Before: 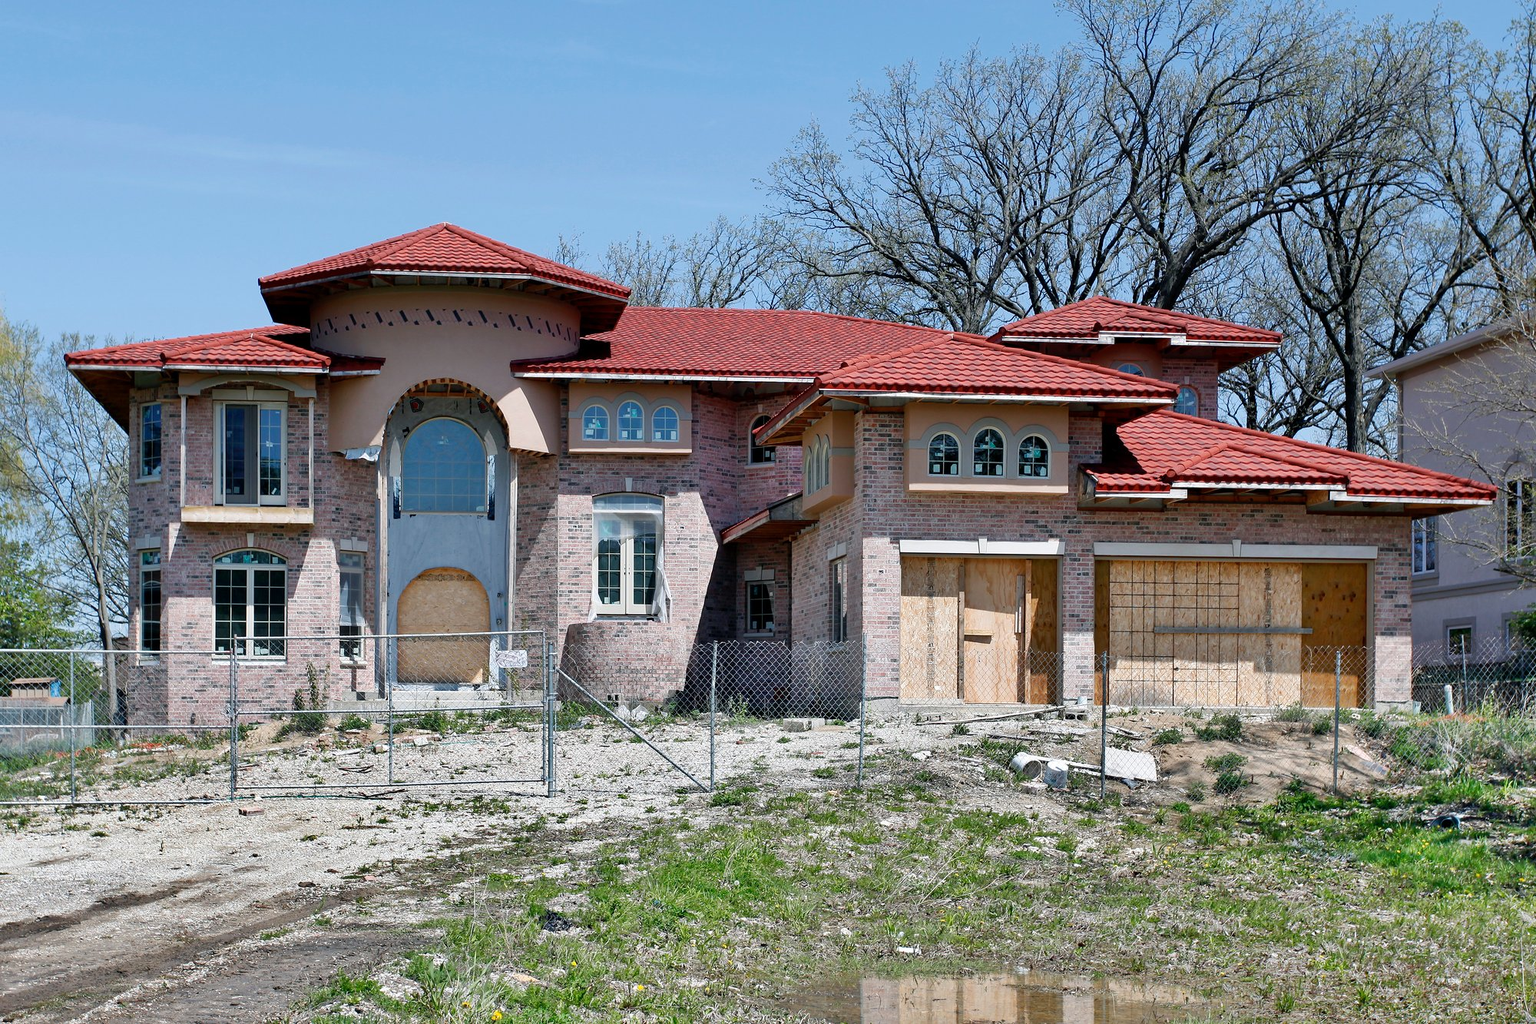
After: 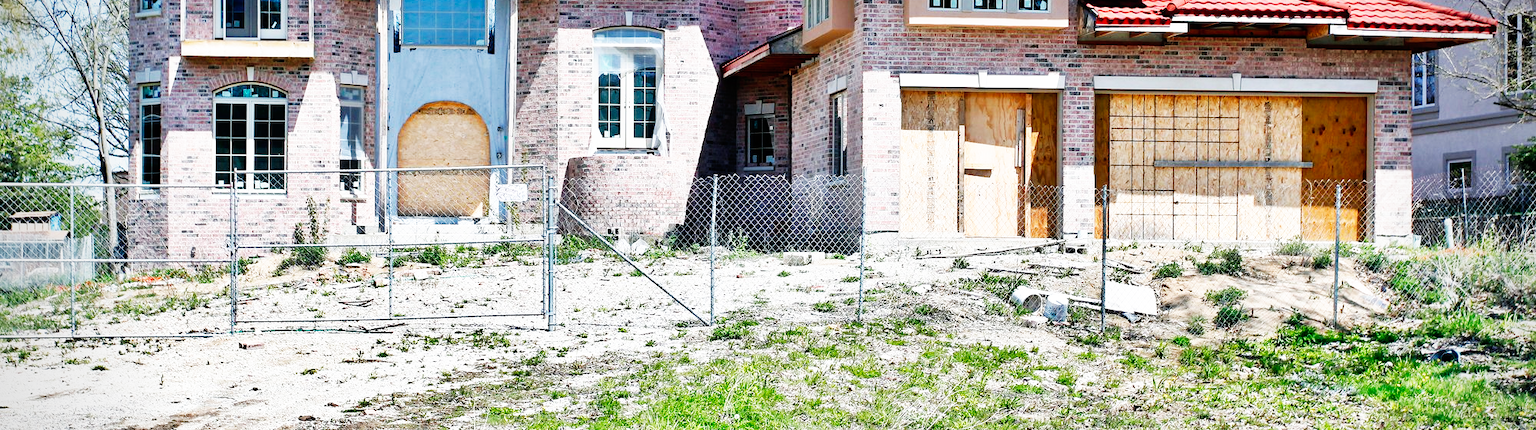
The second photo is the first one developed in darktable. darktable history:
vignetting: on, module defaults
crop: top 45.551%, bottom 12.262%
base curve: curves: ch0 [(0, 0) (0.007, 0.004) (0.027, 0.03) (0.046, 0.07) (0.207, 0.54) (0.442, 0.872) (0.673, 0.972) (1, 1)], preserve colors none
tone equalizer: on, module defaults
